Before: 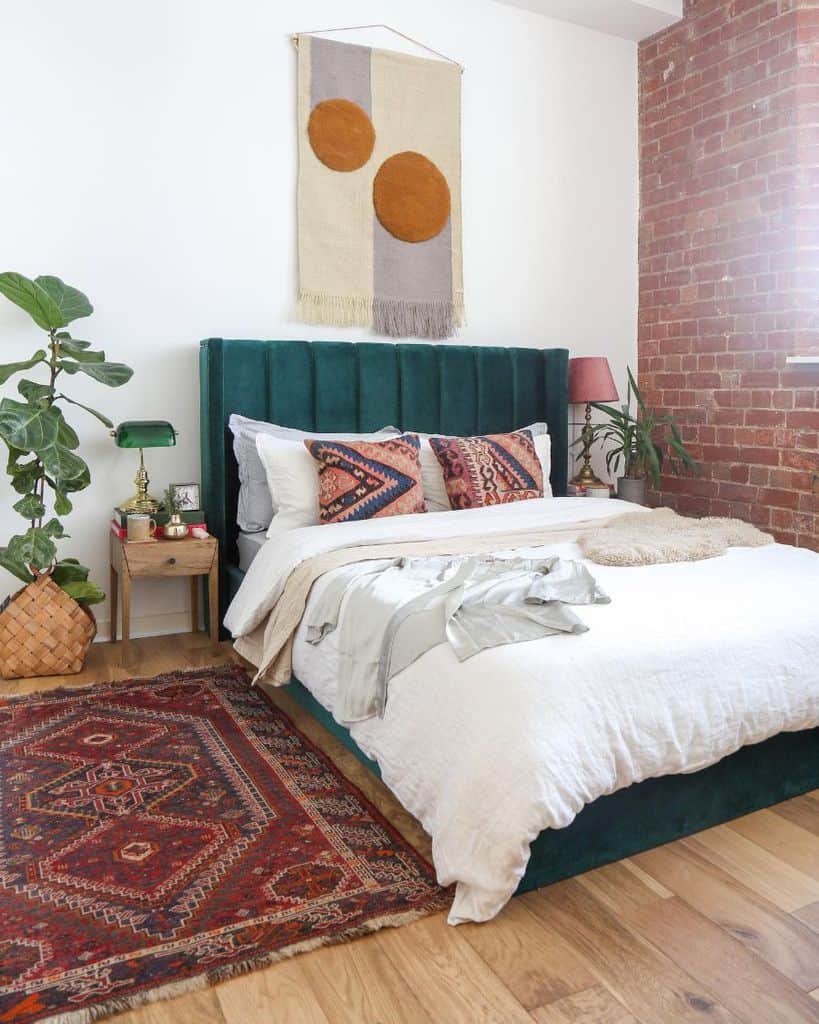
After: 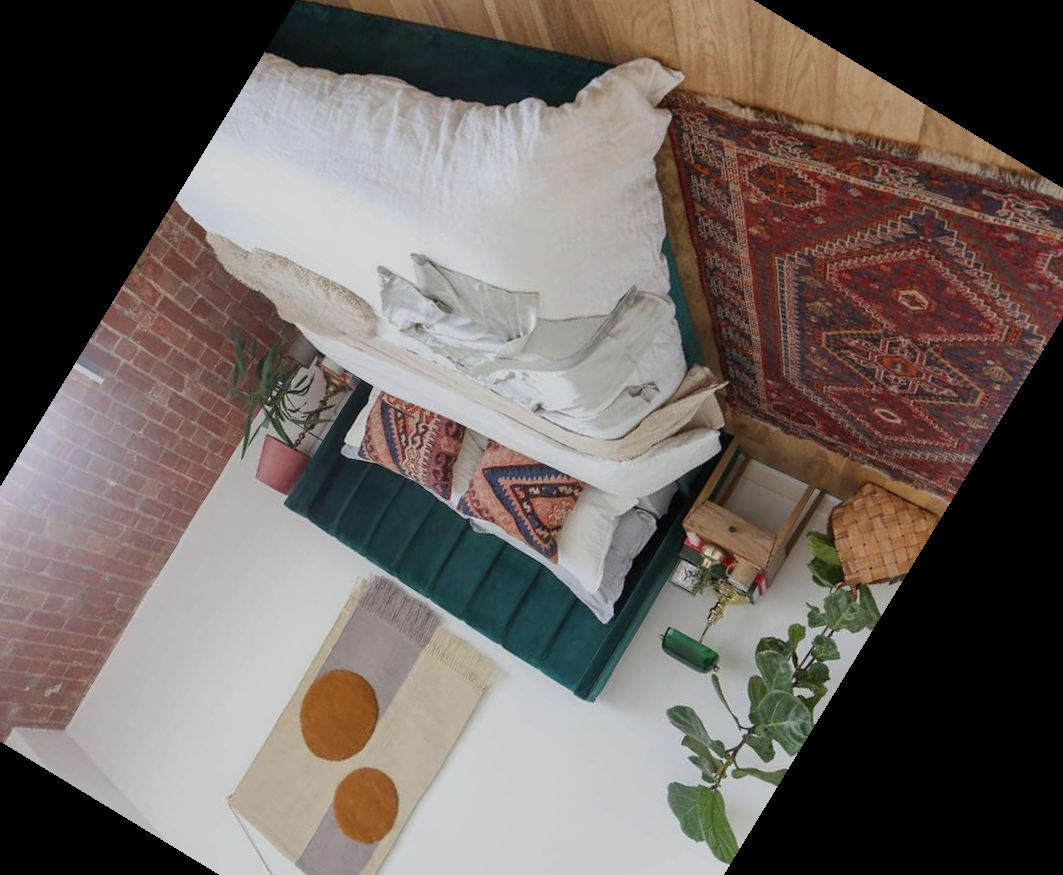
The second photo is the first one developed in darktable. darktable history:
exposure: exposure -0.582 EV, compensate highlight preservation false
crop and rotate: angle 148.68°, left 9.111%, top 15.603%, right 4.588%, bottom 17.041%
